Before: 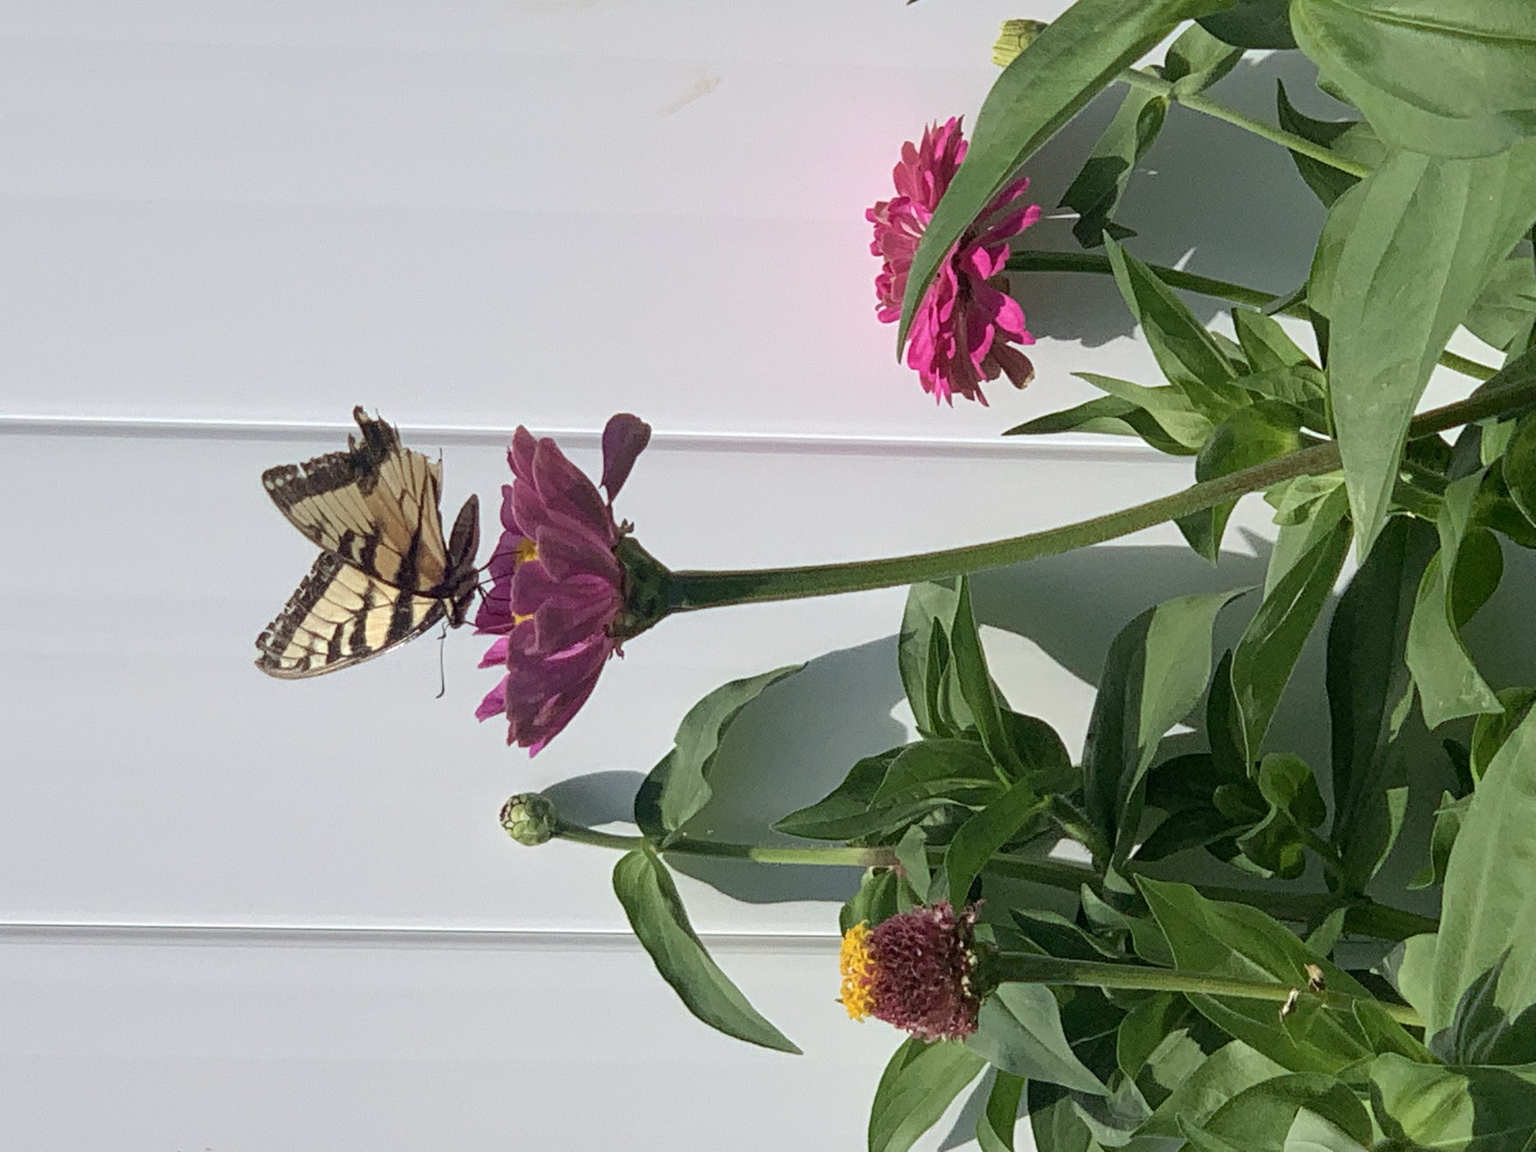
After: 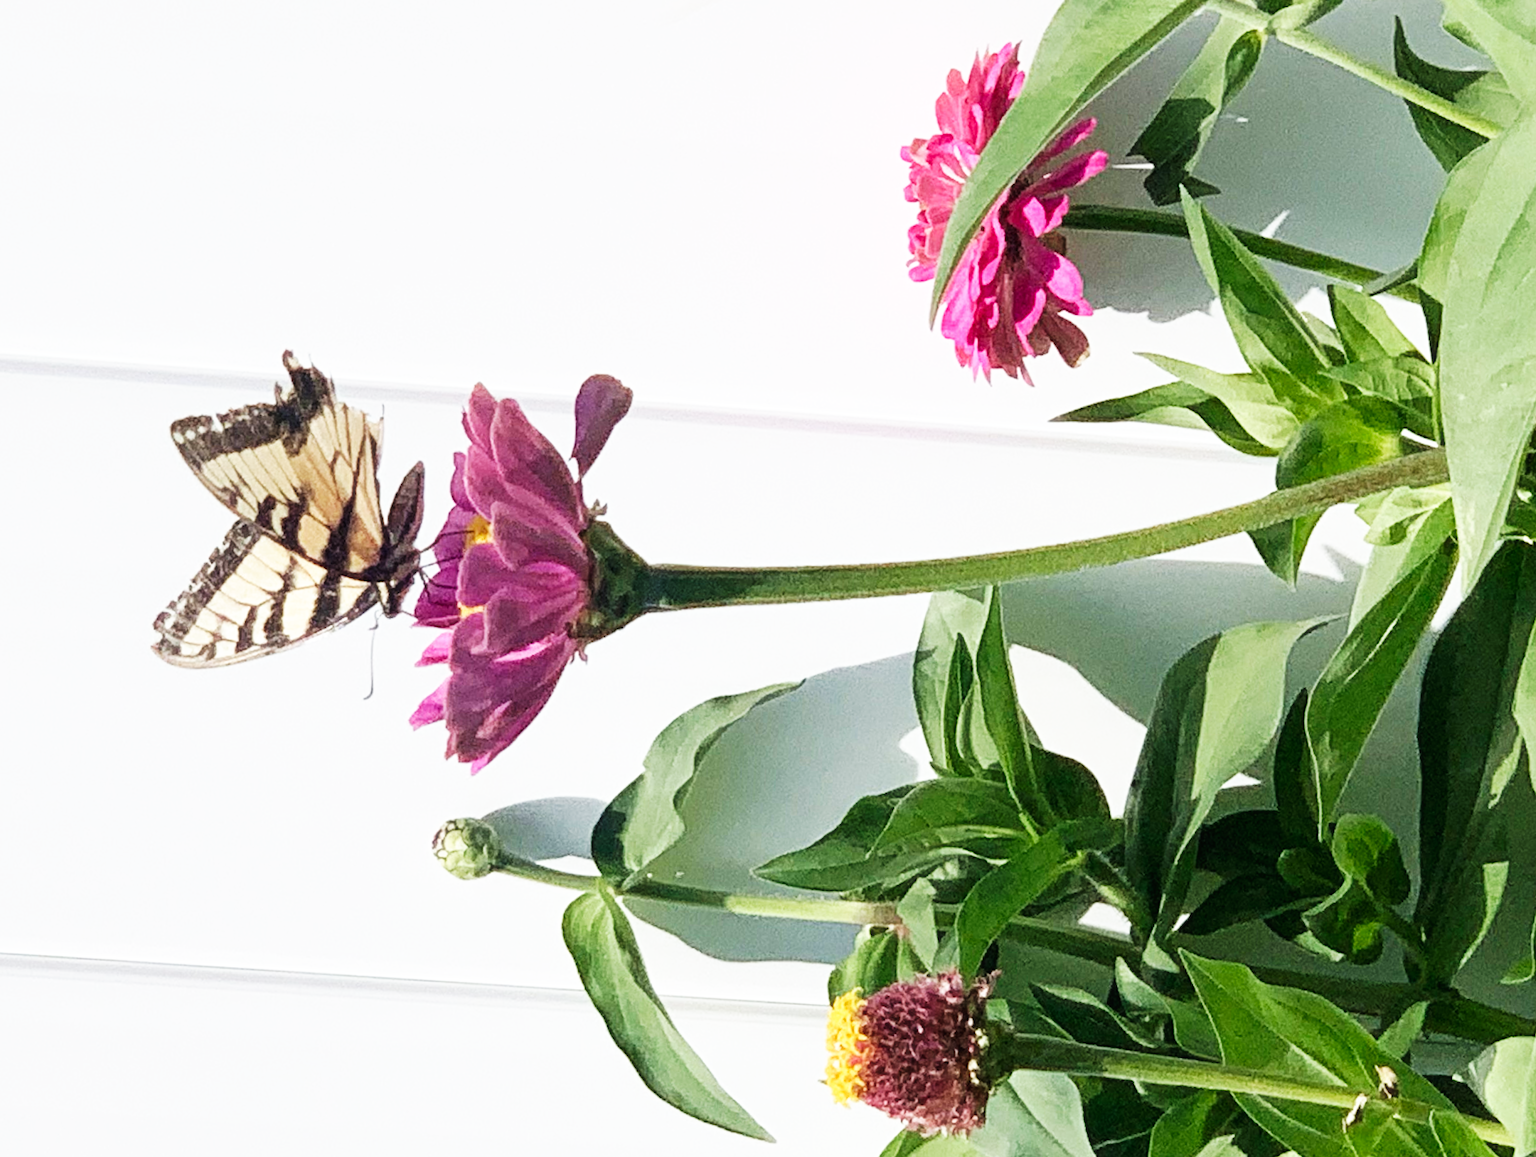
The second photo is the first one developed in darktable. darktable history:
base curve: curves: ch0 [(0, 0) (0.007, 0.004) (0.027, 0.03) (0.046, 0.07) (0.207, 0.54) (0.442, 0.872) (0.673, 0.972) (1, 1)], preserve colors none
haze removal: strength -0.109, compatibility mode true, adaptive false
crop and rotate: angle -2.84°, left 5.387%, top 5.214%, right 4.735%, bottom 4.463%
